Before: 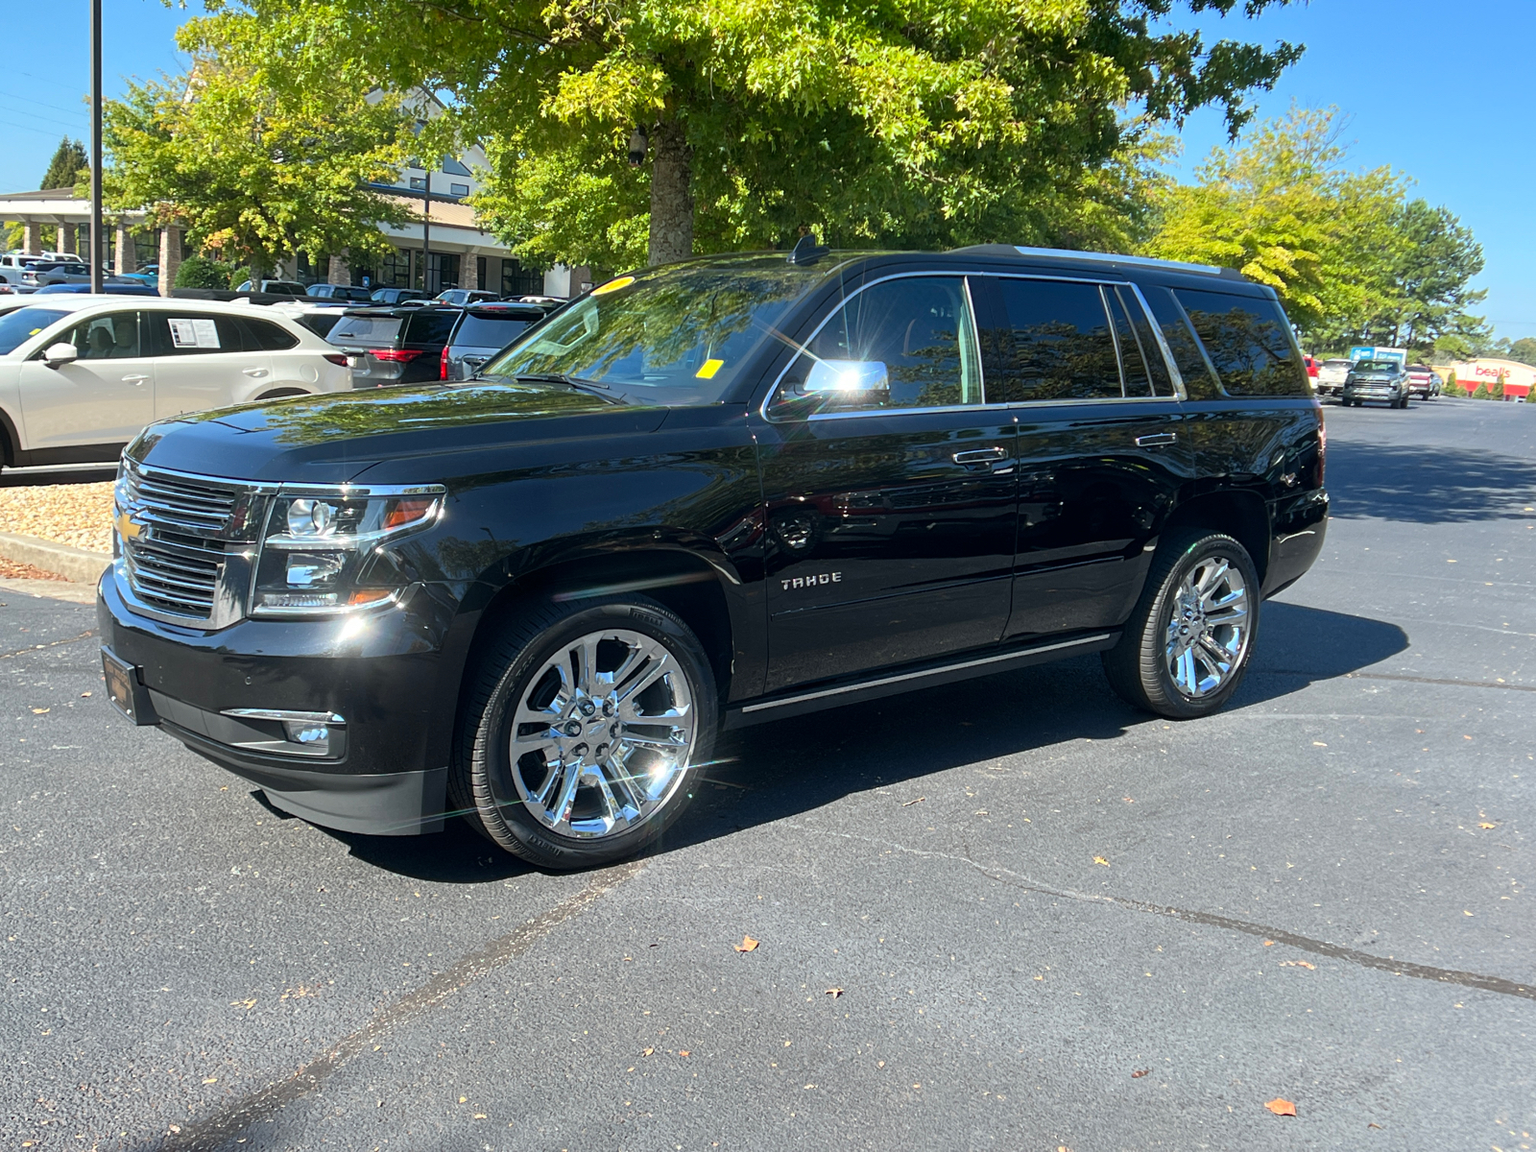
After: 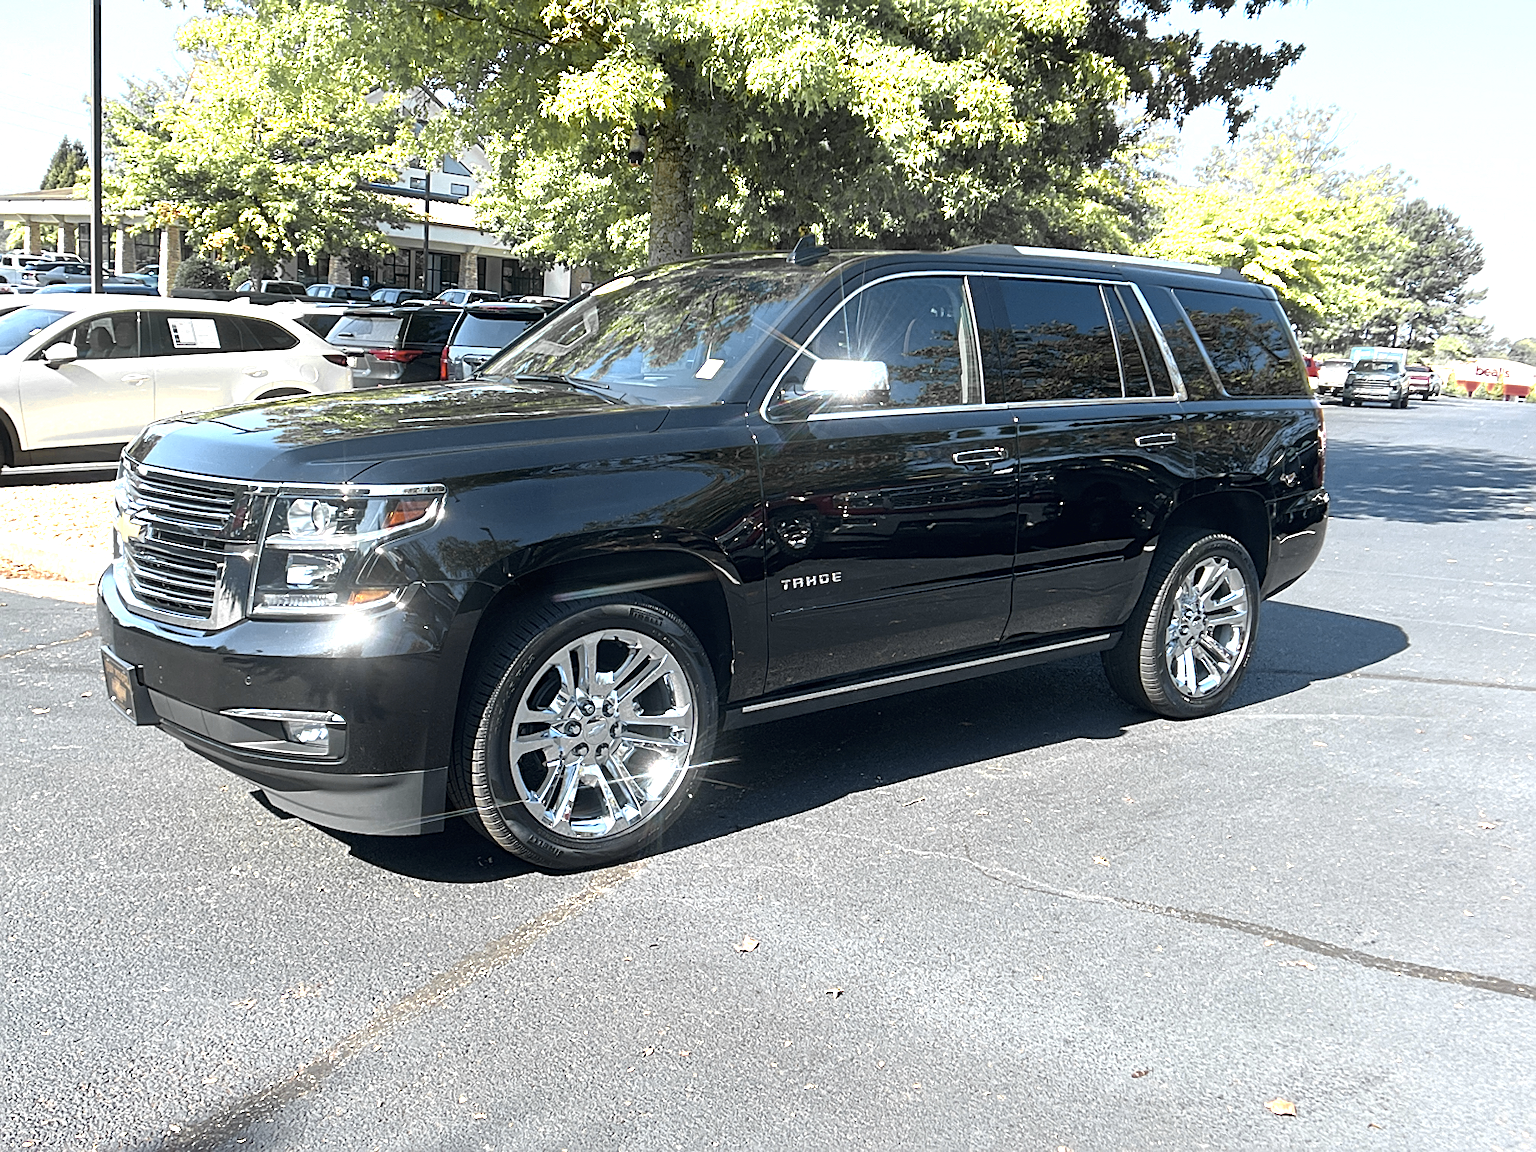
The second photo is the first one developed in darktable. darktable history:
color zones: curves: ch0 [(0.004, 0.306) (0.107, 0.448) (0.252, 0.656) (0.41, 0.398) (0.595, 0.515) (0.768, 0.628)]; ch1 [(0.07, 0.323) (0.151, 0.452) (0.252, 0.608) (0.346, 0.221) (0.463, 0.189) (0.61, 0.368) (0.735, 0.395) (0.921, 0.412)]; ch2 [(0, 0.476) (0.132, 0.512) (0.243, 0.512) (0.397, 0.48) (0.522, 0.376) (0.634, 0.536) (0.761, 0.46)], mix 42.86%
exposure: black level correction 0, exposure 0.699 EV, compensate exposure bias true, compensate highlight preservation false
sharpen: on, module defaults
